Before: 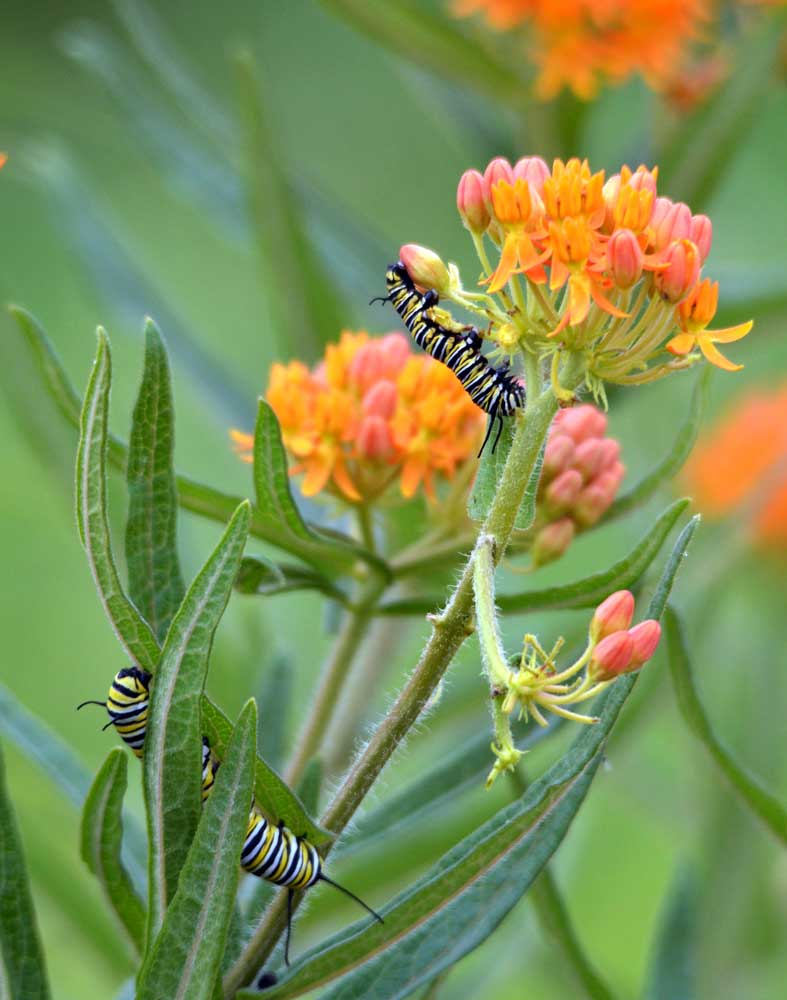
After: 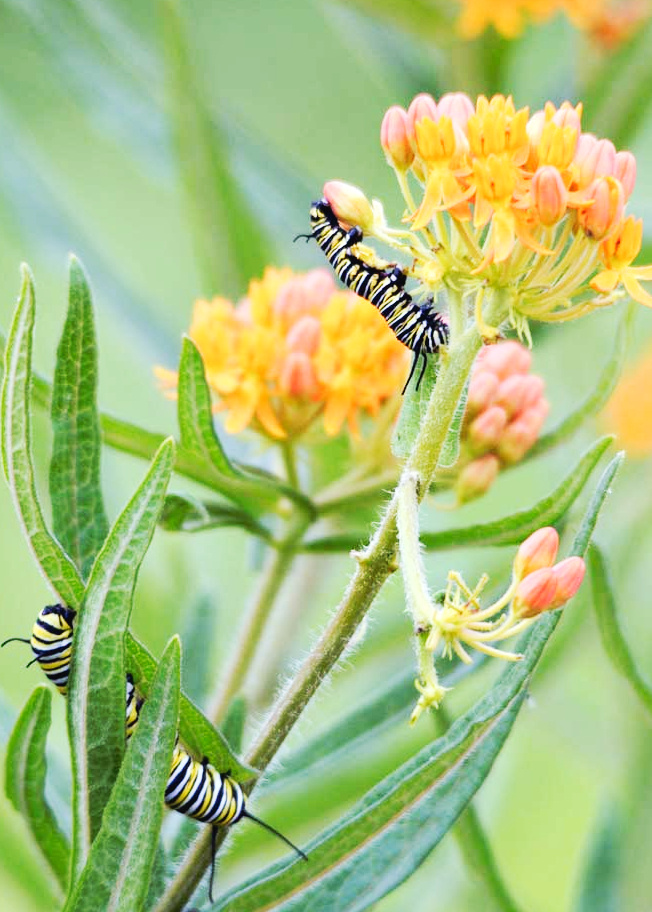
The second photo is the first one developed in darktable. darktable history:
crop: left 9.779%, top 6.315%, right 7.315%, bottom 2.409%
tone curve: curves: ch0 [(0, 0.026) (0.181, 0.223) (0.405, 0.46) (0.456, 0.528) (0.634, 0.728) (0.877, 0.89) (0.984, 0.935)]; ch1 [(0, 0) (0.443, 0.43) (0.492, 0.488) (0.566, 0.579) (0.595, 0.625) (0.65, 0.657) (0.696, 0.725) (1, 1)]; ch2 [(0, 0) (0.33, 0.301) (0.421, 0.443) (0.447, 0.489) (0.495, 0.494) (0.537, 0.57) (0.586, 0.591) (0.663, 0.686) (1, 1)], preserve colors none
tone equalizer: -8 EV -0.743 EV, -7 EV -0.666 EV, -6 EV -0.612 EV, -5 EV -0.407 EV, -3 EV 0.382 EV, -2 EV 0.6 EV, -1 EV 0.675 EV, +0 EV 0.737 EV
